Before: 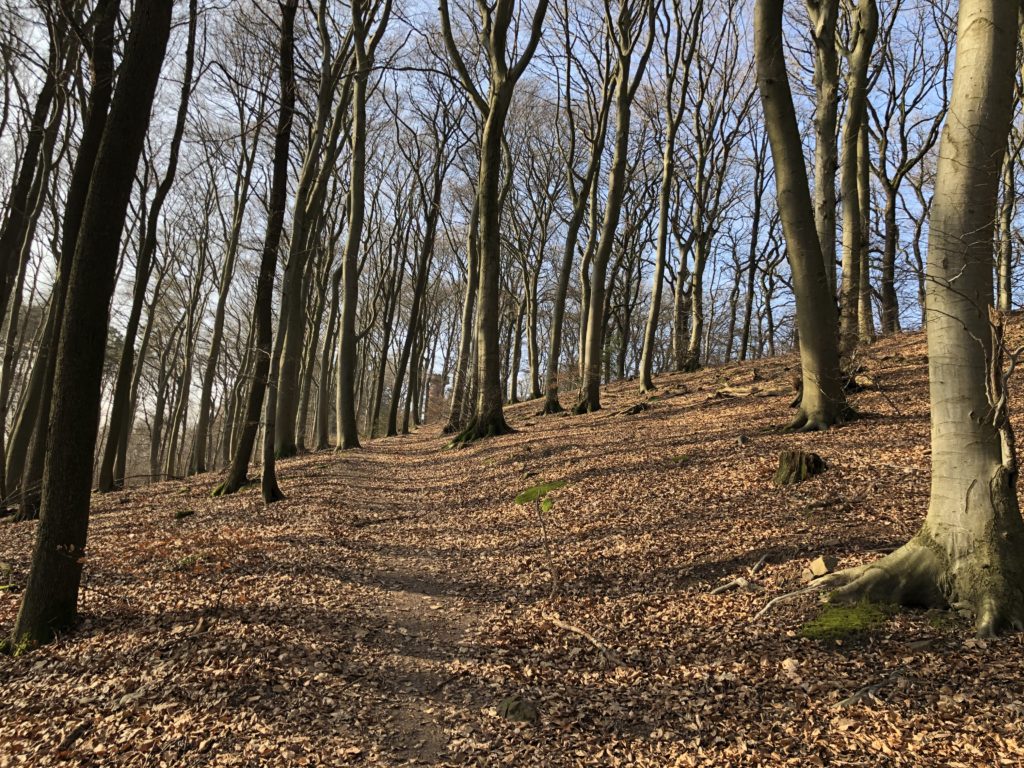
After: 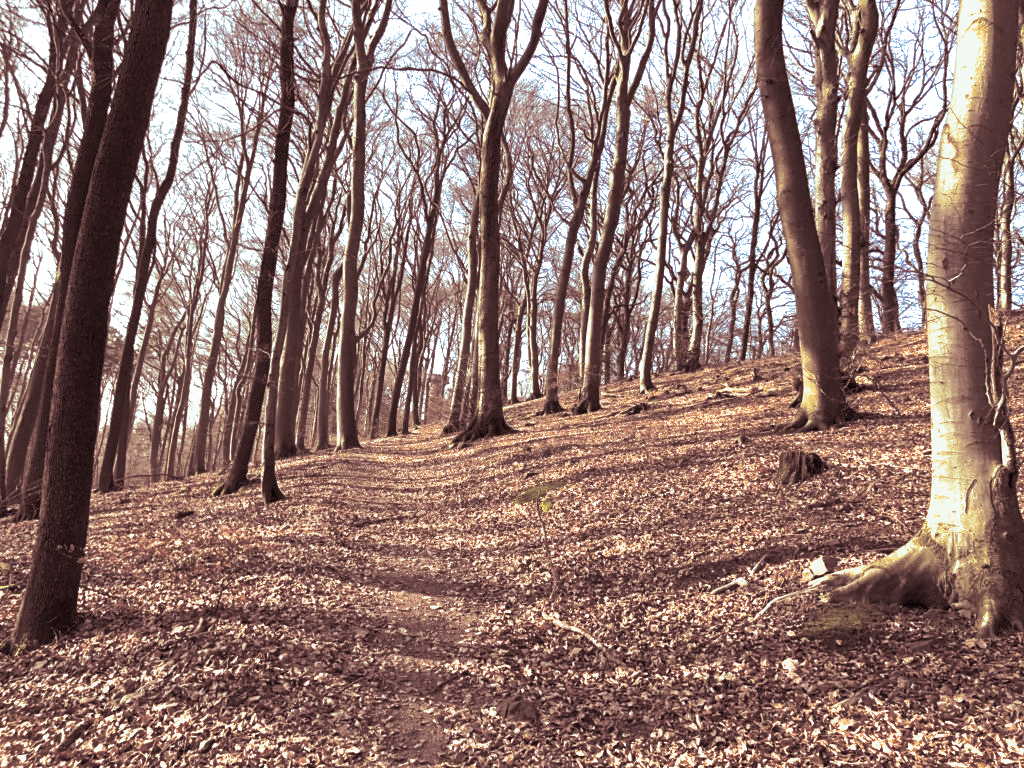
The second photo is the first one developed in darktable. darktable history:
white balance: red 1, blue 1
exposure: black level correction 0, exposure 1.1 EV, compensate exposure bias true, compensate highlight preservation false
shadows and highlights: on, module defaults
split-toning: shadows › saturation 0.3, highlights › hue 180°, highlights › saturation 0.3, compress 0%
